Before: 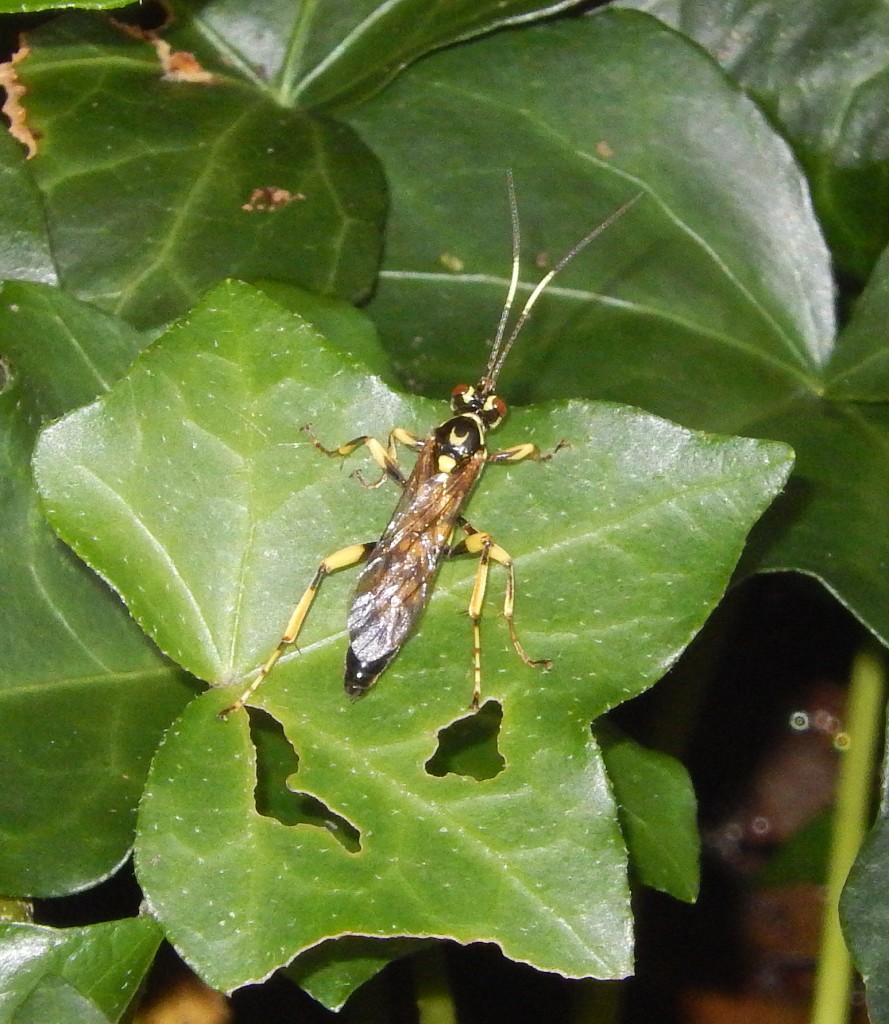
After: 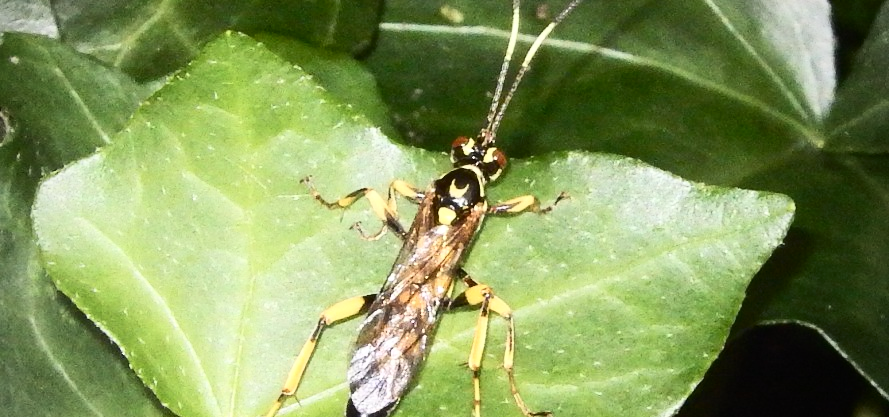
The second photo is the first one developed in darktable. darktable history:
crop and rotate: top 24.257%, bottom 34.965%
contrast brightness saturation: contrast 0.379, brightness 0.106
vignetting: fall-off start 74.54%, fall-off radius 66.53%, center (-0.033, -0.043)
exposure: exposure 0.027 EV, compensate highlight preservation false
